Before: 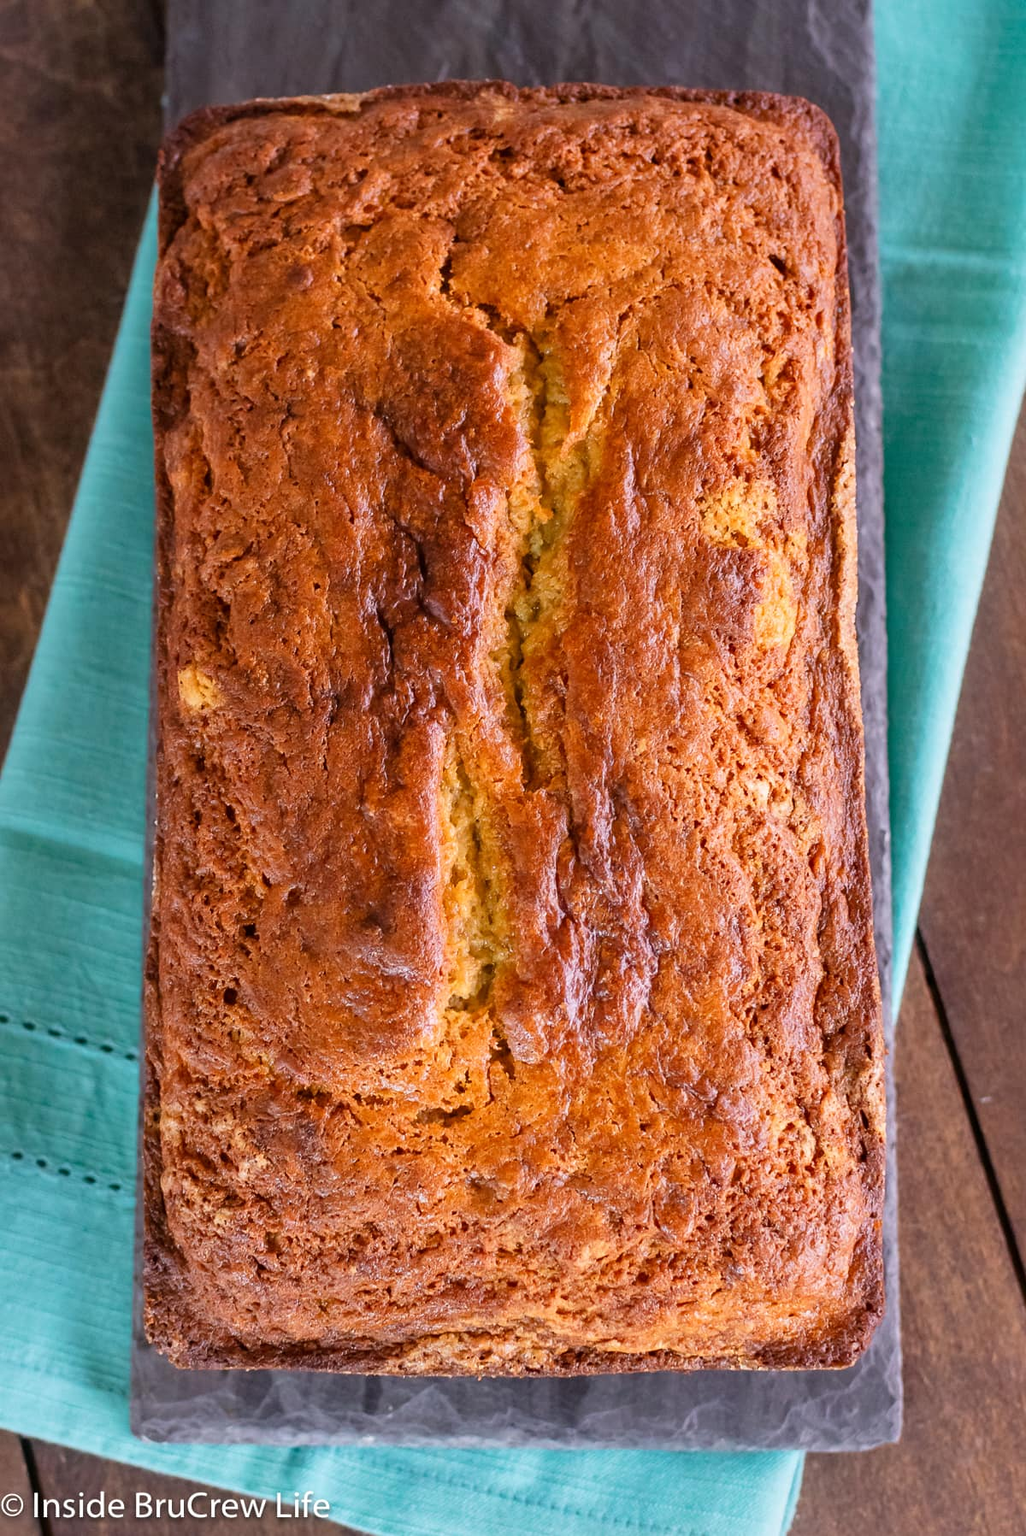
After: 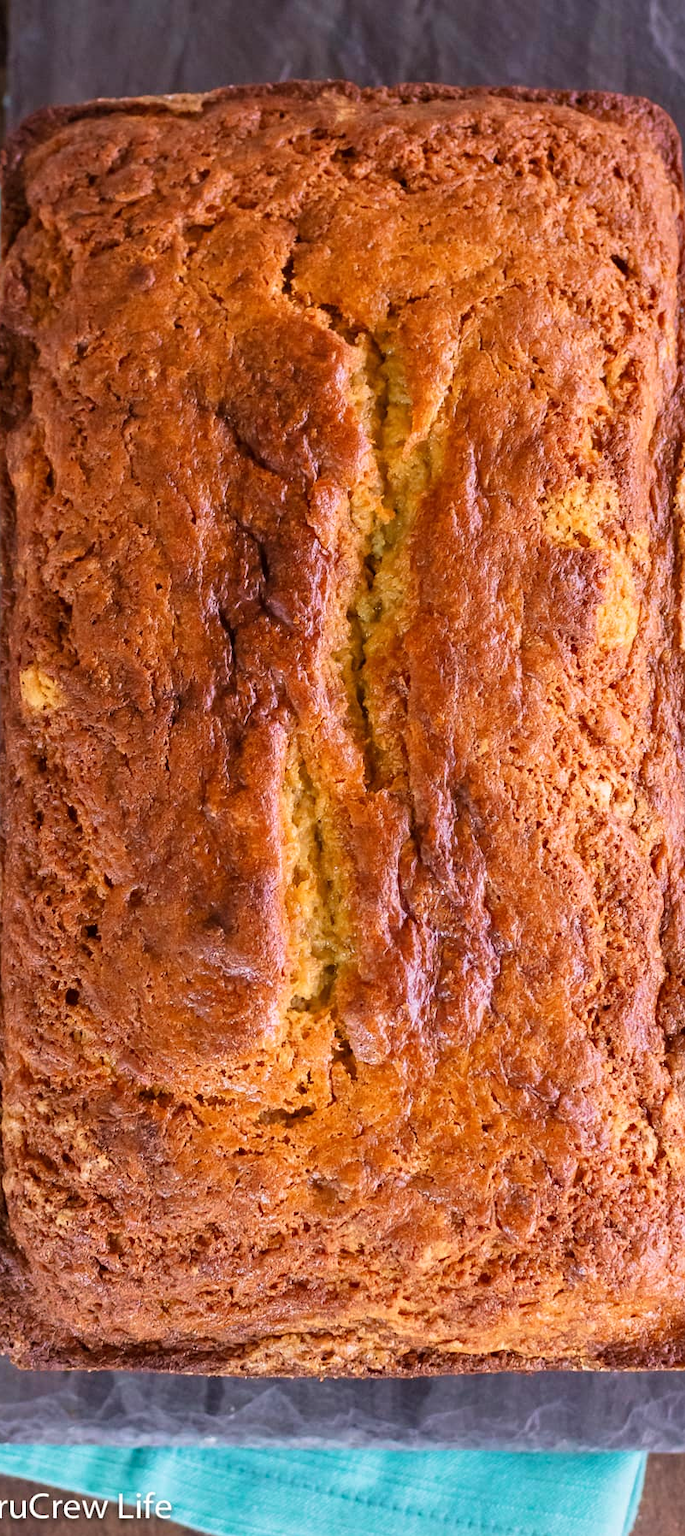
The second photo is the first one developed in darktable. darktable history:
crop and rotate: left 15.497%, right 17.701%
base curve: preserve colors none
velvia: strength 27.21%
